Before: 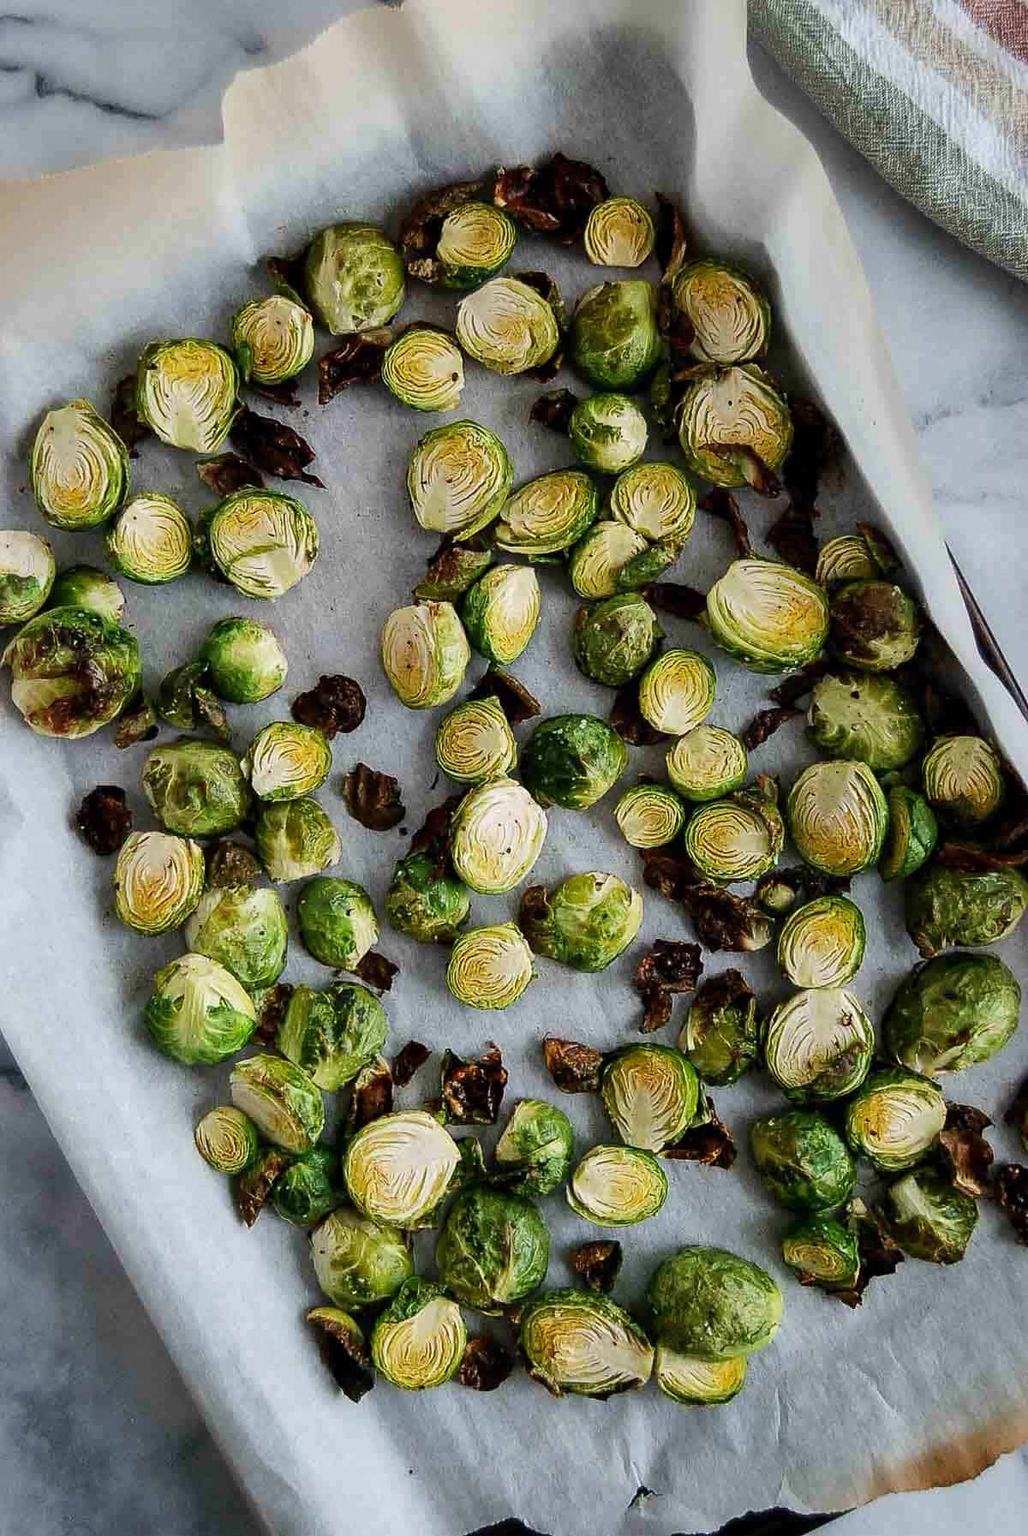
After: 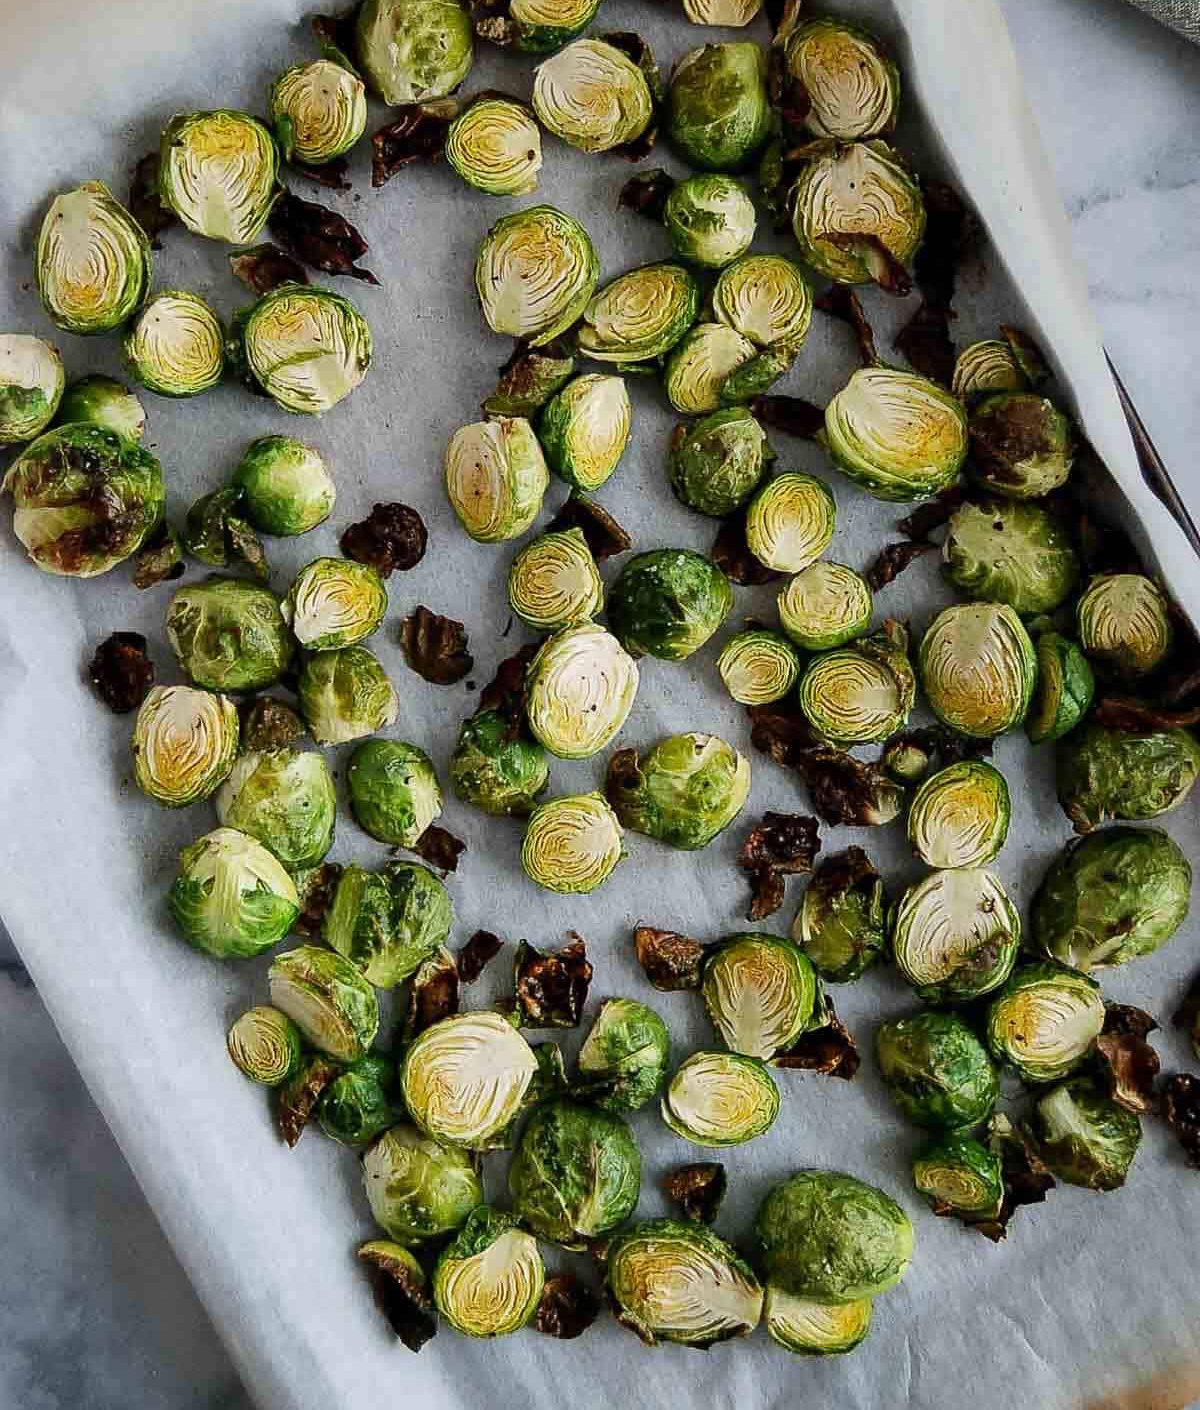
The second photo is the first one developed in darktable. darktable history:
crop and rotate: top 15.898%, bottom 5.414%
